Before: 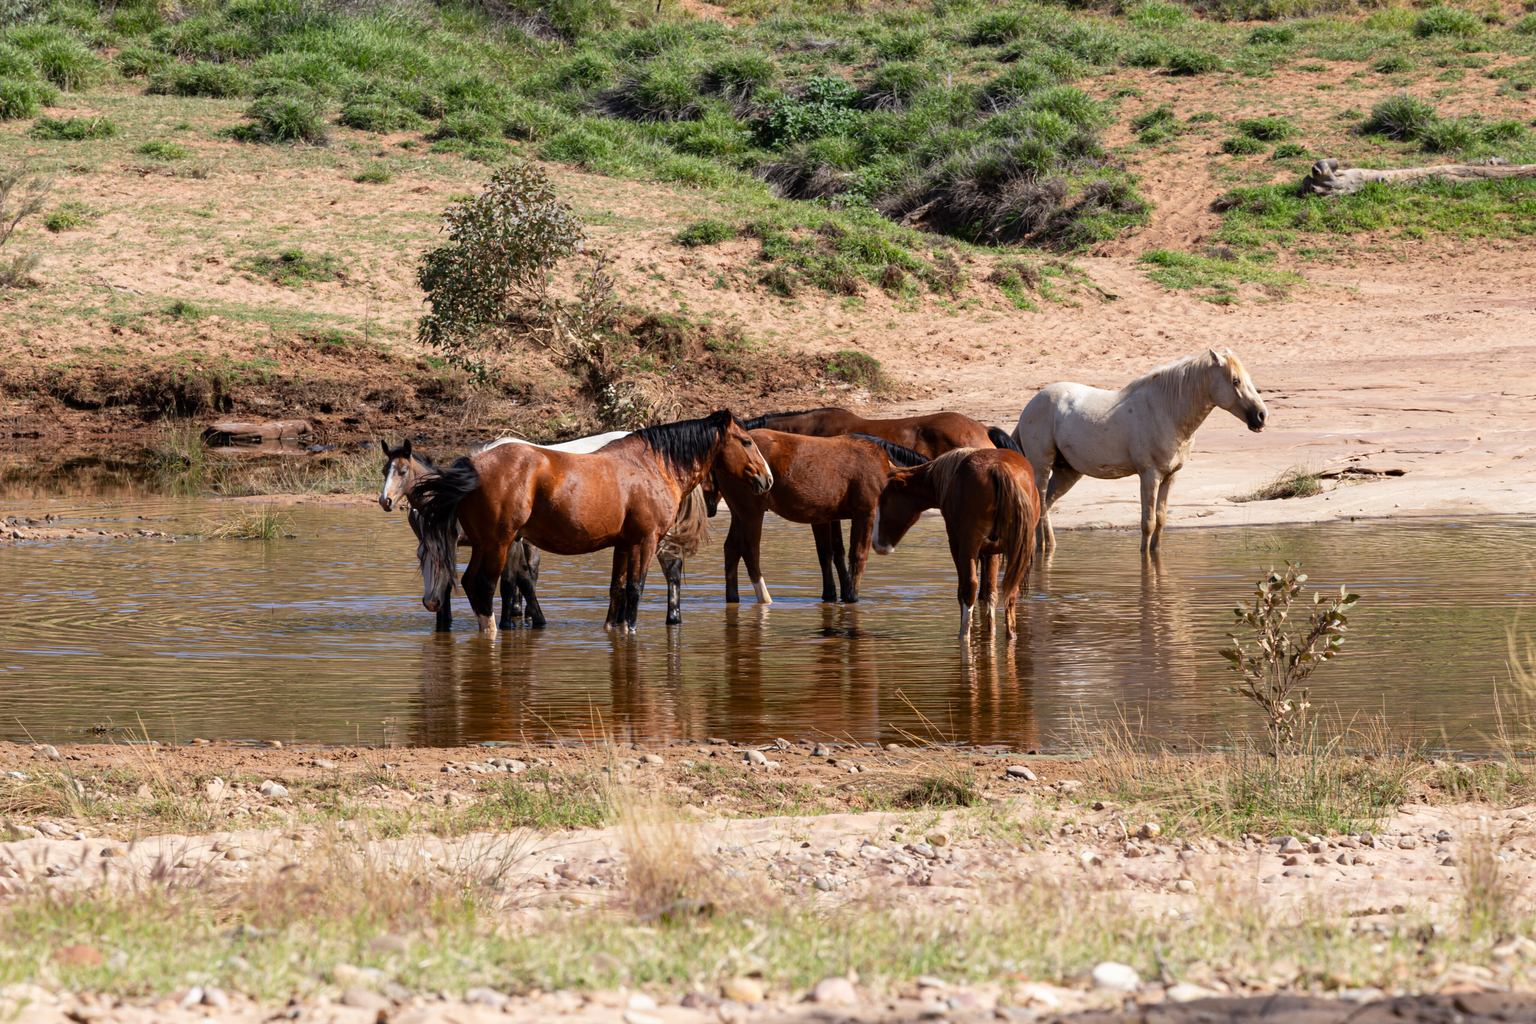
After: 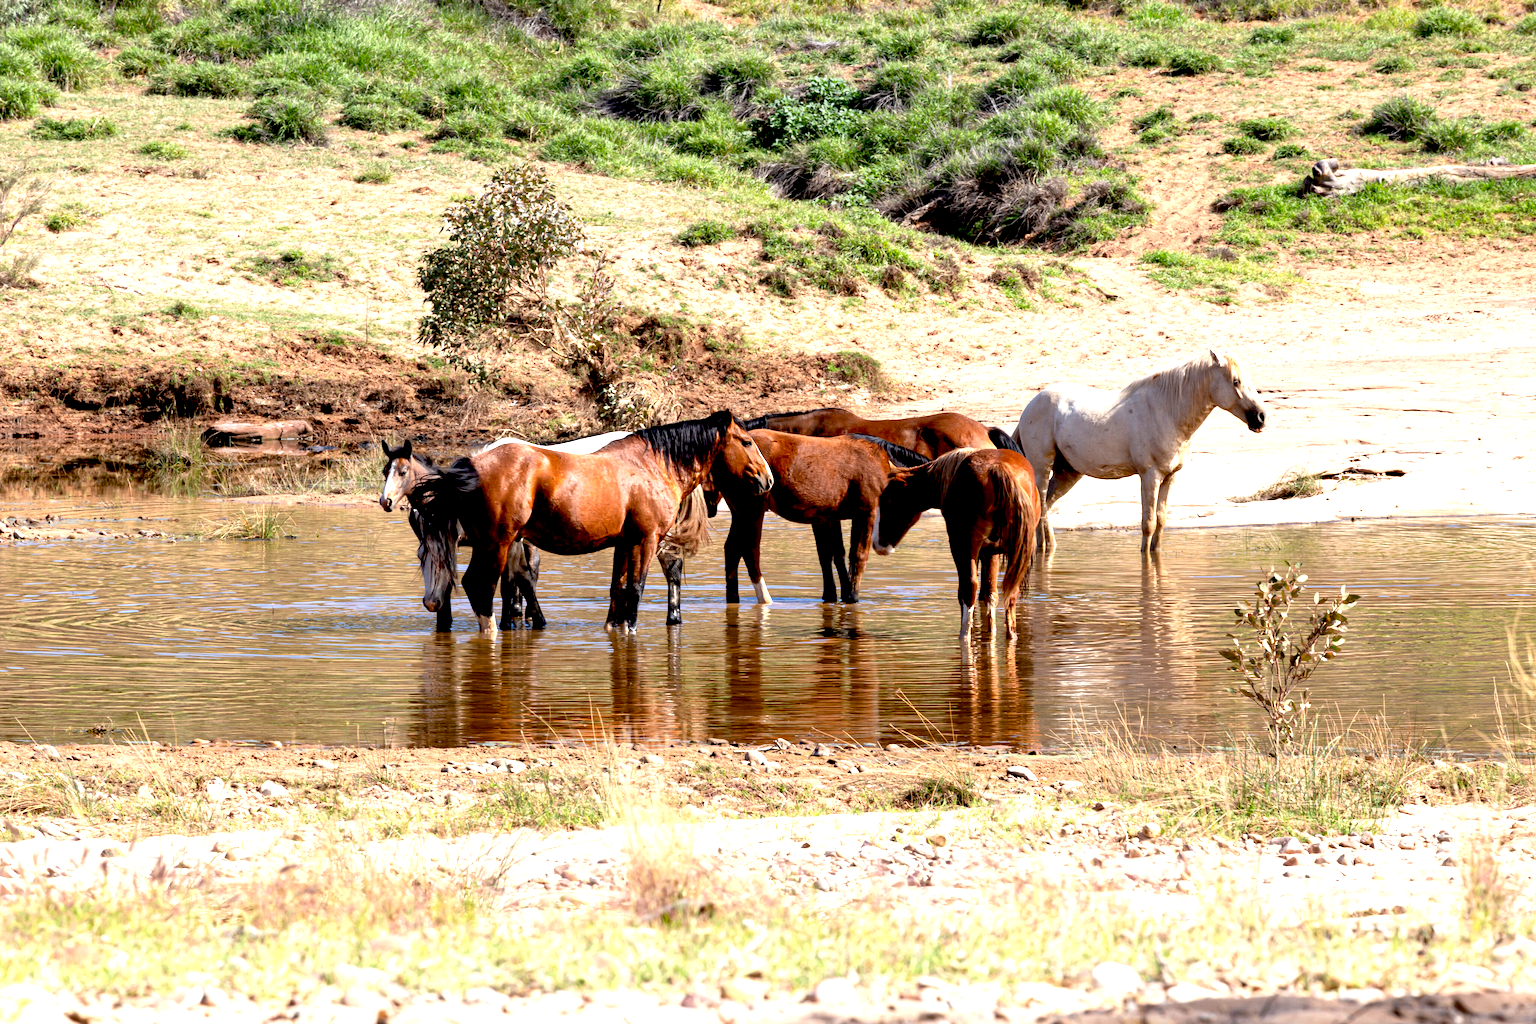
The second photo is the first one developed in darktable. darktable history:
exposure: black level correction 0.011, exposure 1.081 EV, compensate highlight preservation false
